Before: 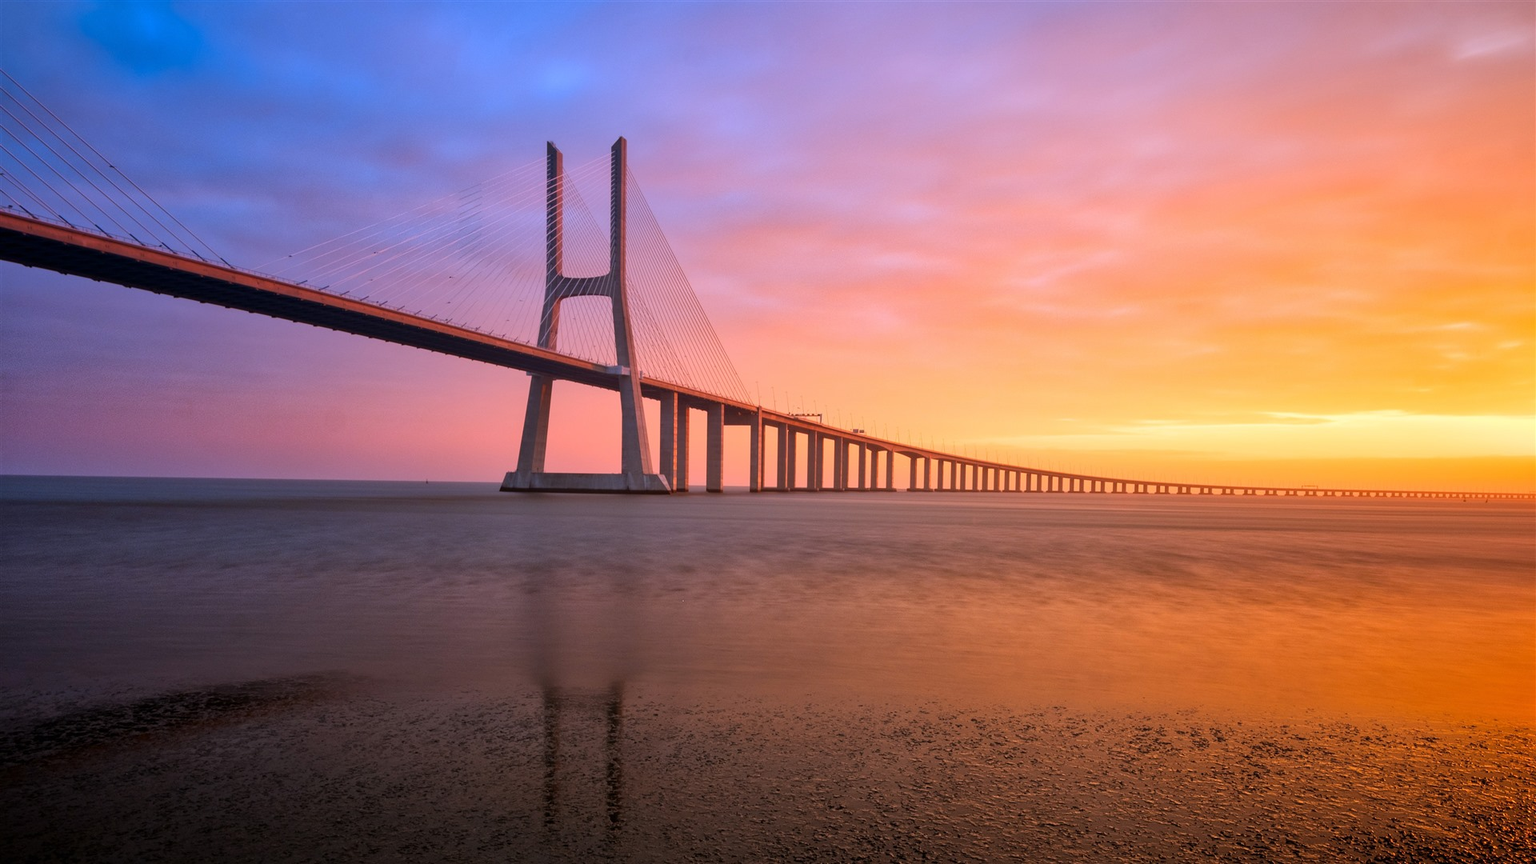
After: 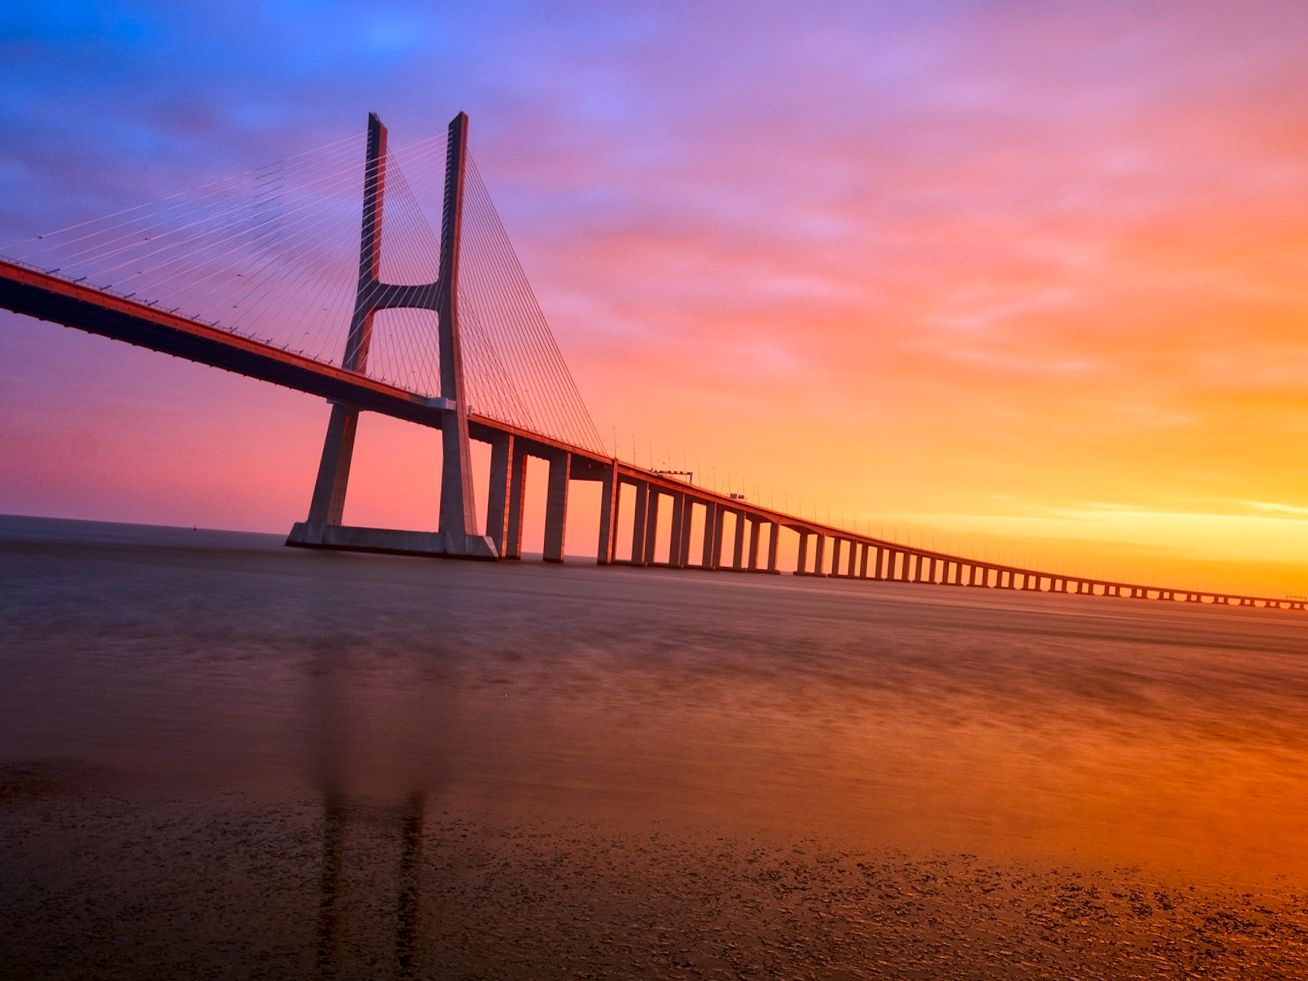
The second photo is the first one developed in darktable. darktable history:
crop and rotate: angle -3.27°, left 14.277%, top 0.028%, right 10.766%, bottom 0.028%
contrast brightness saturation: contrast 0.12, brightness -0.12, saturation 0.2
